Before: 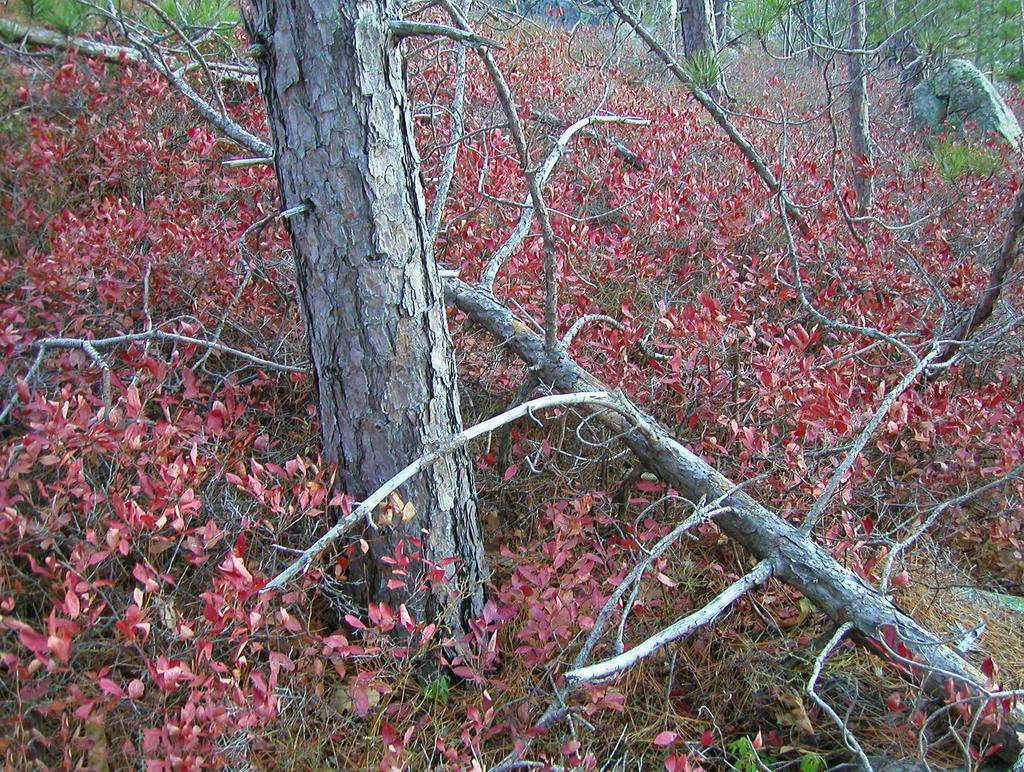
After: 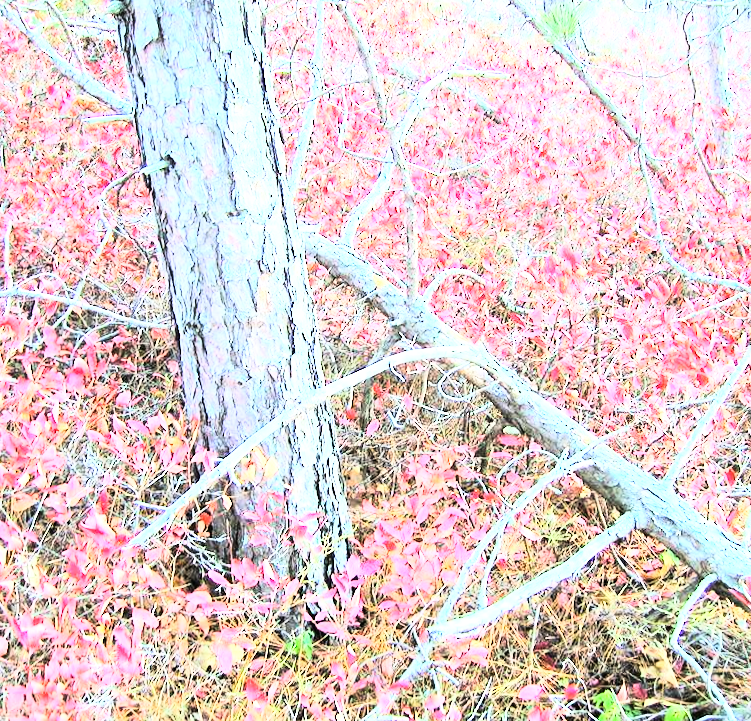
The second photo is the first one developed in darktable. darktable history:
exposure: black level correction 0, exposure 1.625 EV, compensate exposure bias true, compensate highlight preservation false
crop and rotate: left 13.15%, top 5.251%, right 12.609%
rgb curve: curves: ch0 [(0, 0) (0.21, 0.15) (0.24, 0.21) (0.5, 0.75) (0.75, 0.96) (0.89, 0.99) (1, 1)]; ch1 [(0, 0.02) (0.21, 0.13) (0.25, 0.2) (0.5, 0.67) (0.75, 0.9) (0.89, 0.97) (1, 1)]; ch2 [(0, 0.02) (0.21, 0.13) (0.25, 0.2) (0.5, 0.67) (0.75, 0.9) (0.89, 0.97) (1, 1)], compensate middle gray true
rotate and perspective: rotation -0.45°, automatic cropping original format, crop left 0.008, crop right 0.992, crop top 0.012, crop bottom 0.988
